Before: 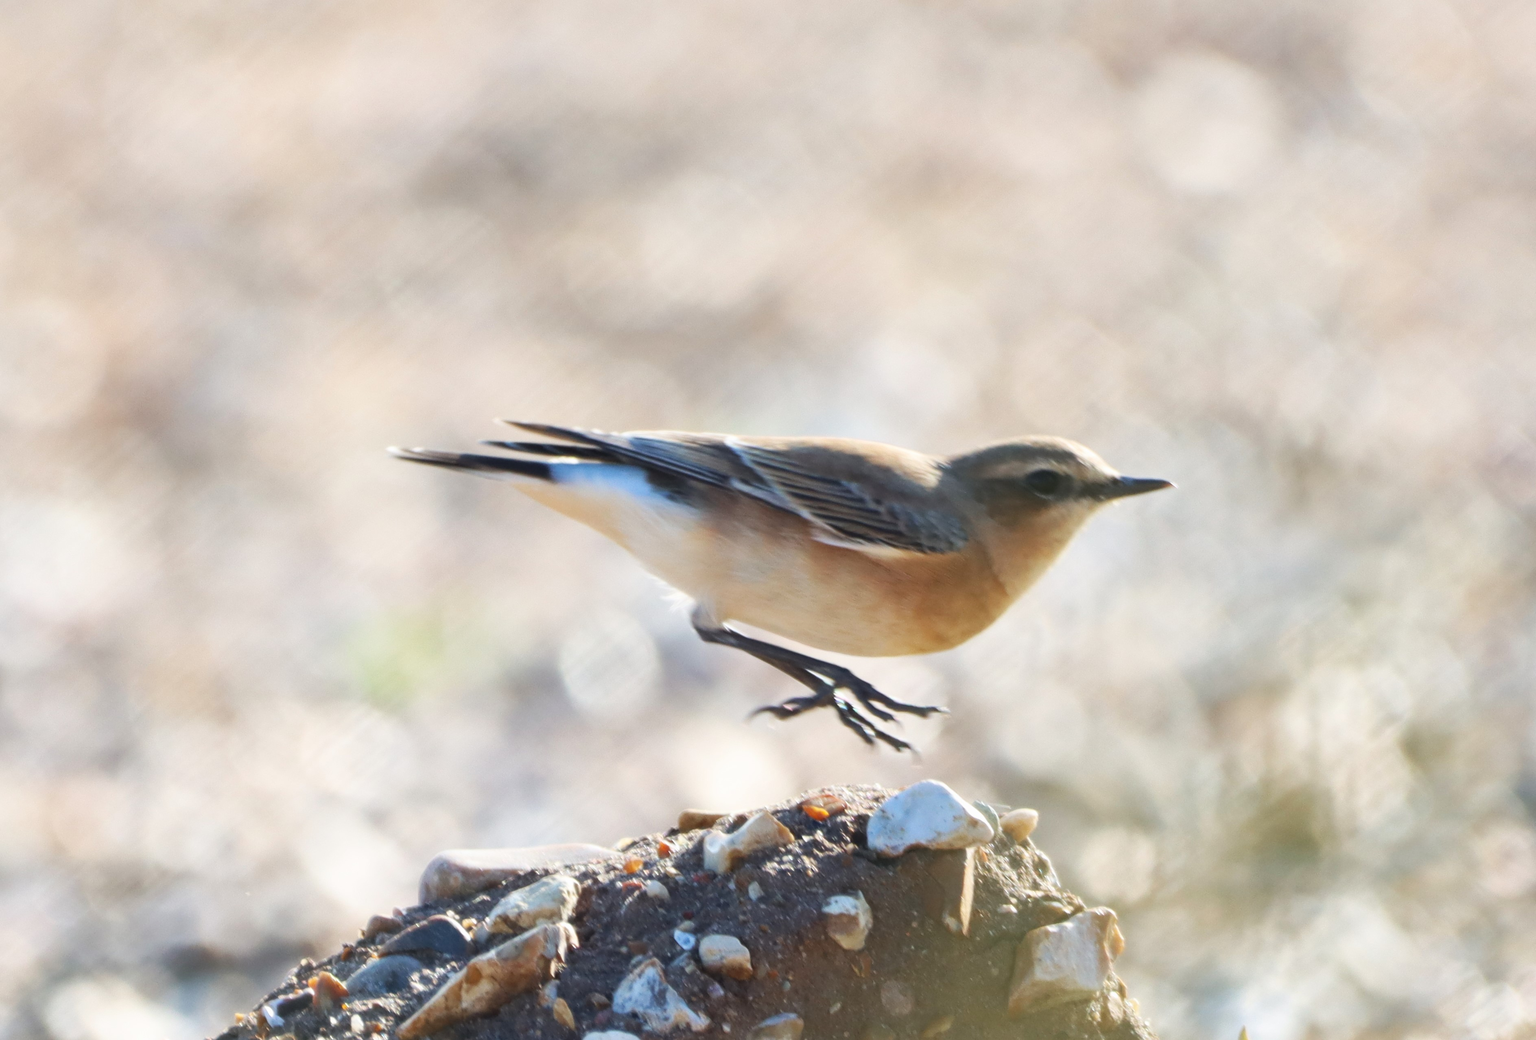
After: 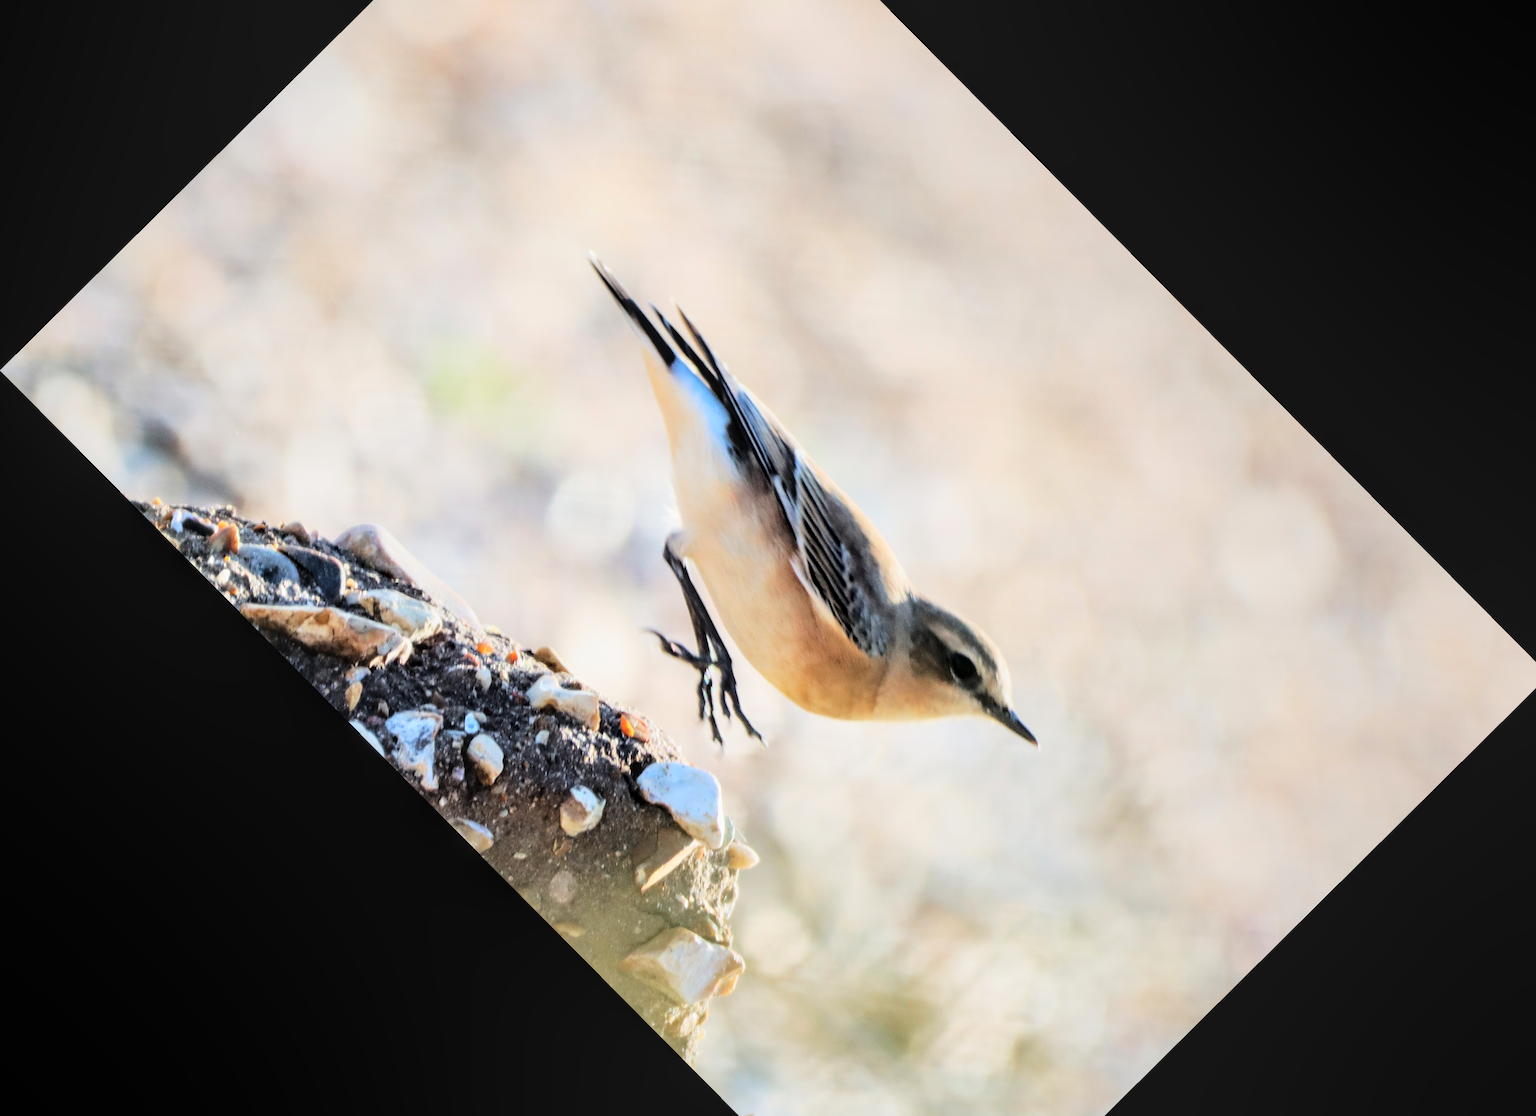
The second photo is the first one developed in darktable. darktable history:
crop and rotate: angle -45.25°, top 16.313%, right 0.793%, bottom 11.692%
base curve: curves: ch0 [(0, 0) (0.036, 0.01) (0.123, 0.254) (0.258, 0.504) (0.507, 0.748) (1, 1)]
local contrast: on, module defaults
